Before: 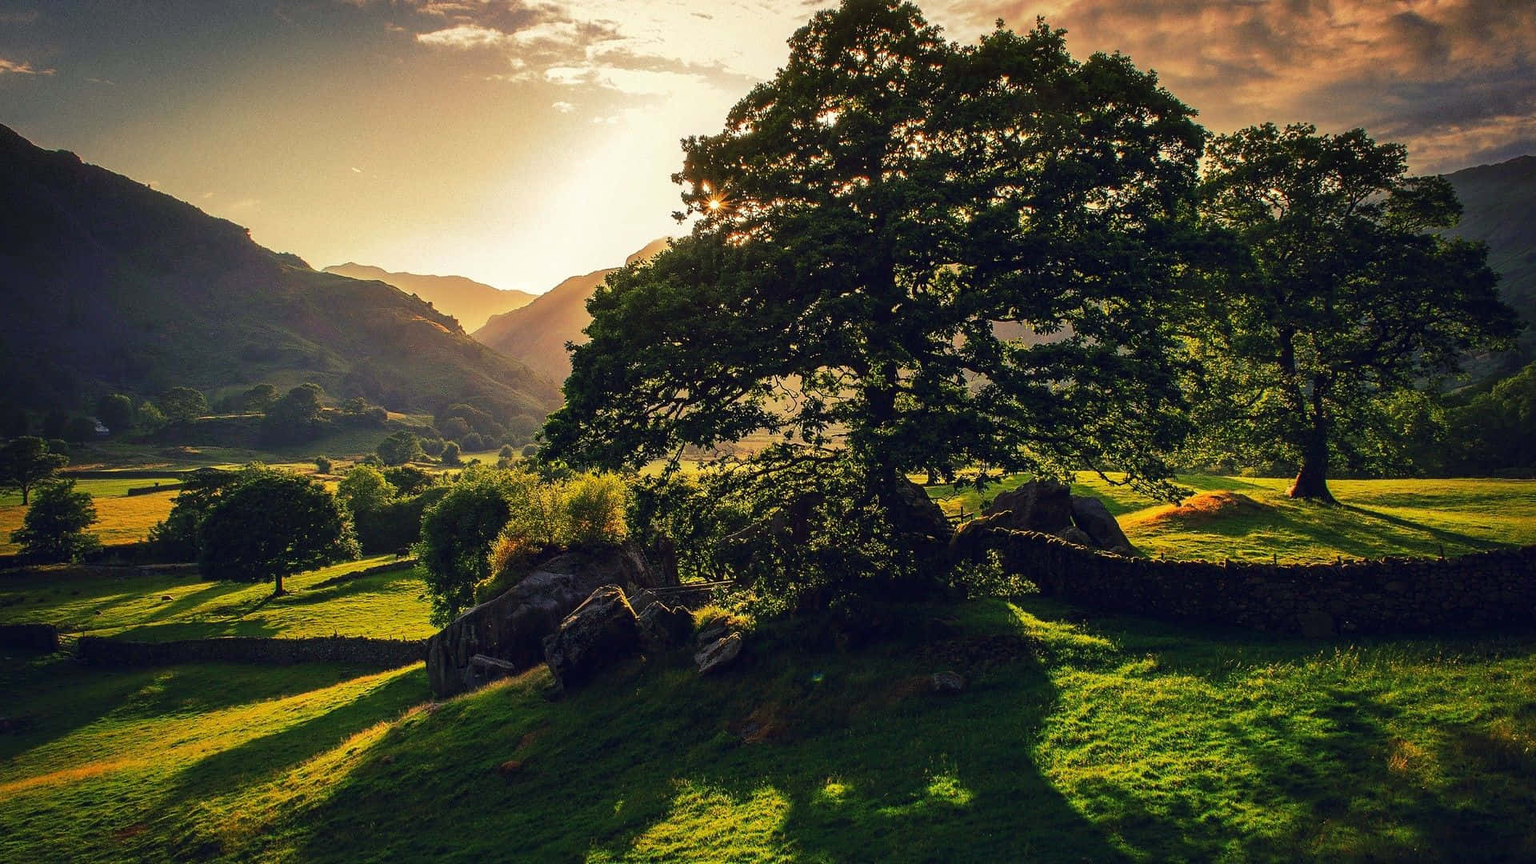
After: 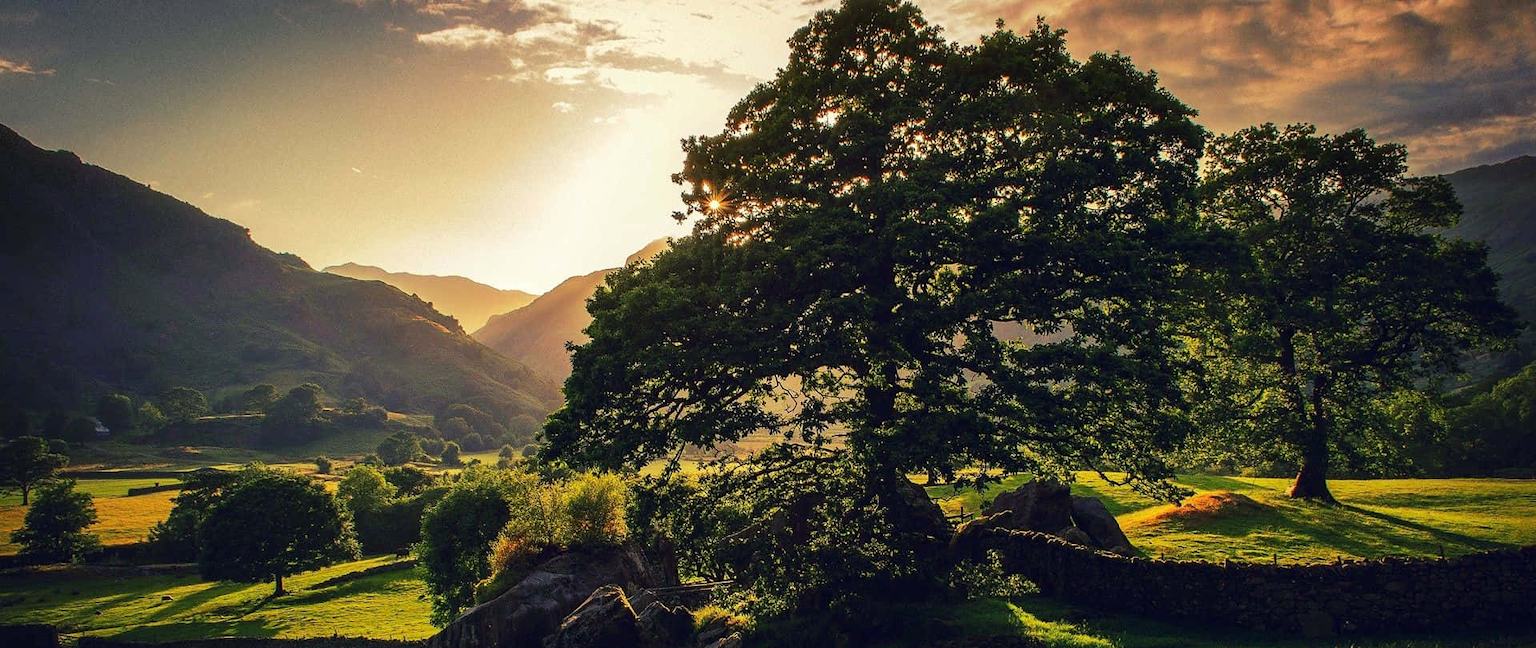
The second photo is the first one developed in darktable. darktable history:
crop: bottom 24.985%
